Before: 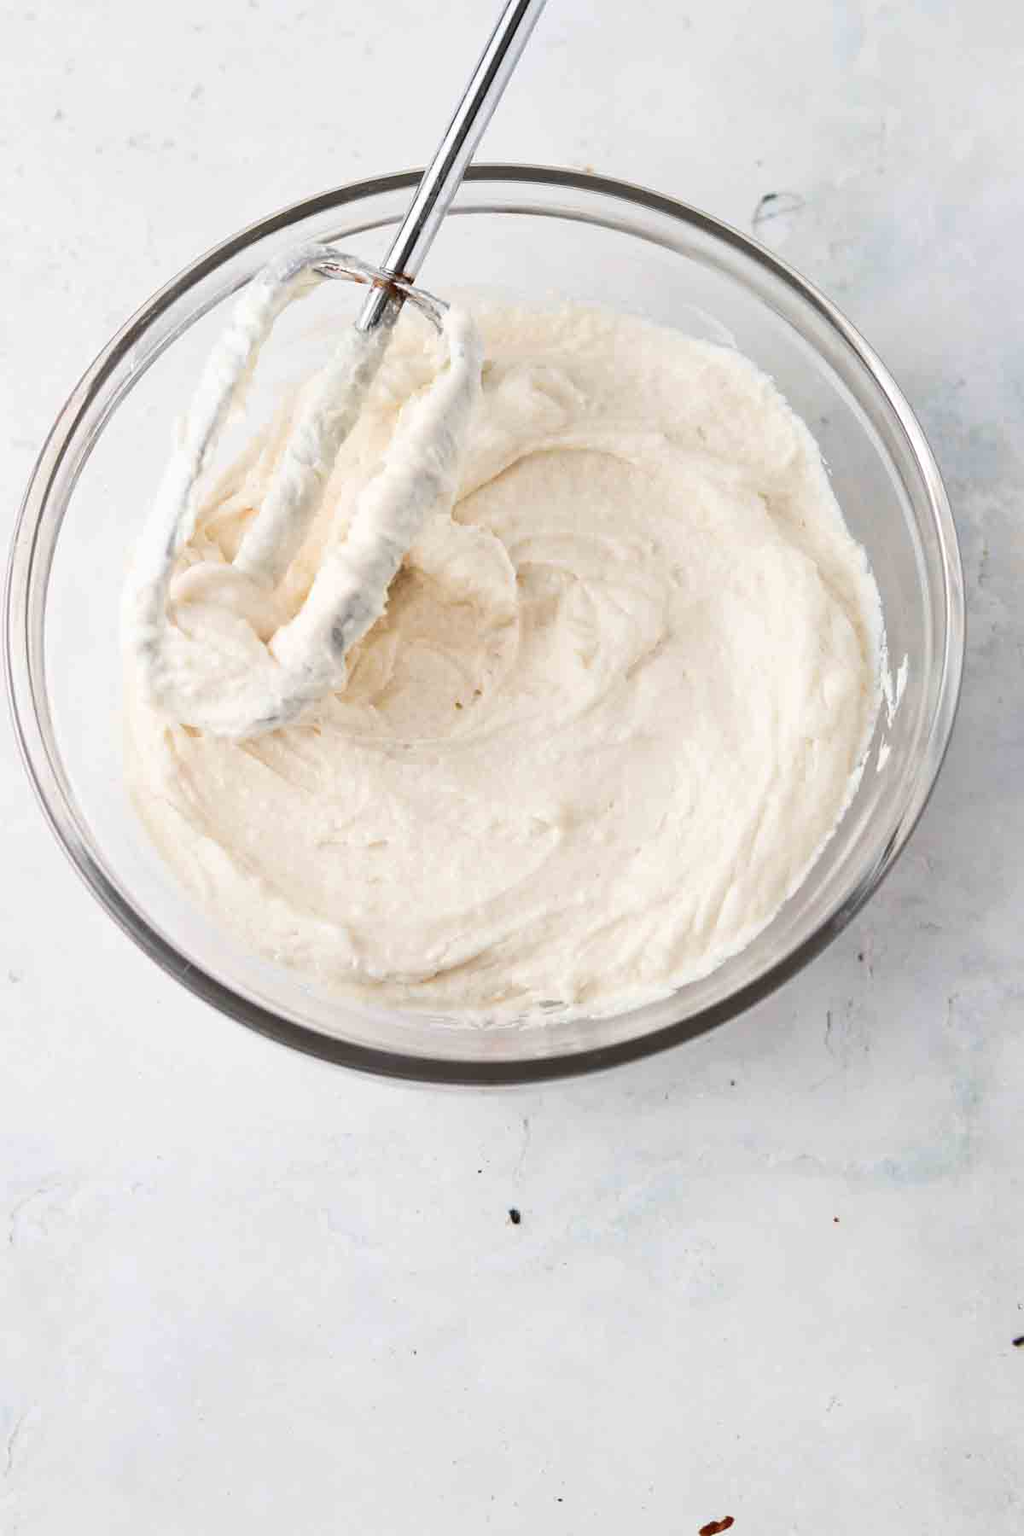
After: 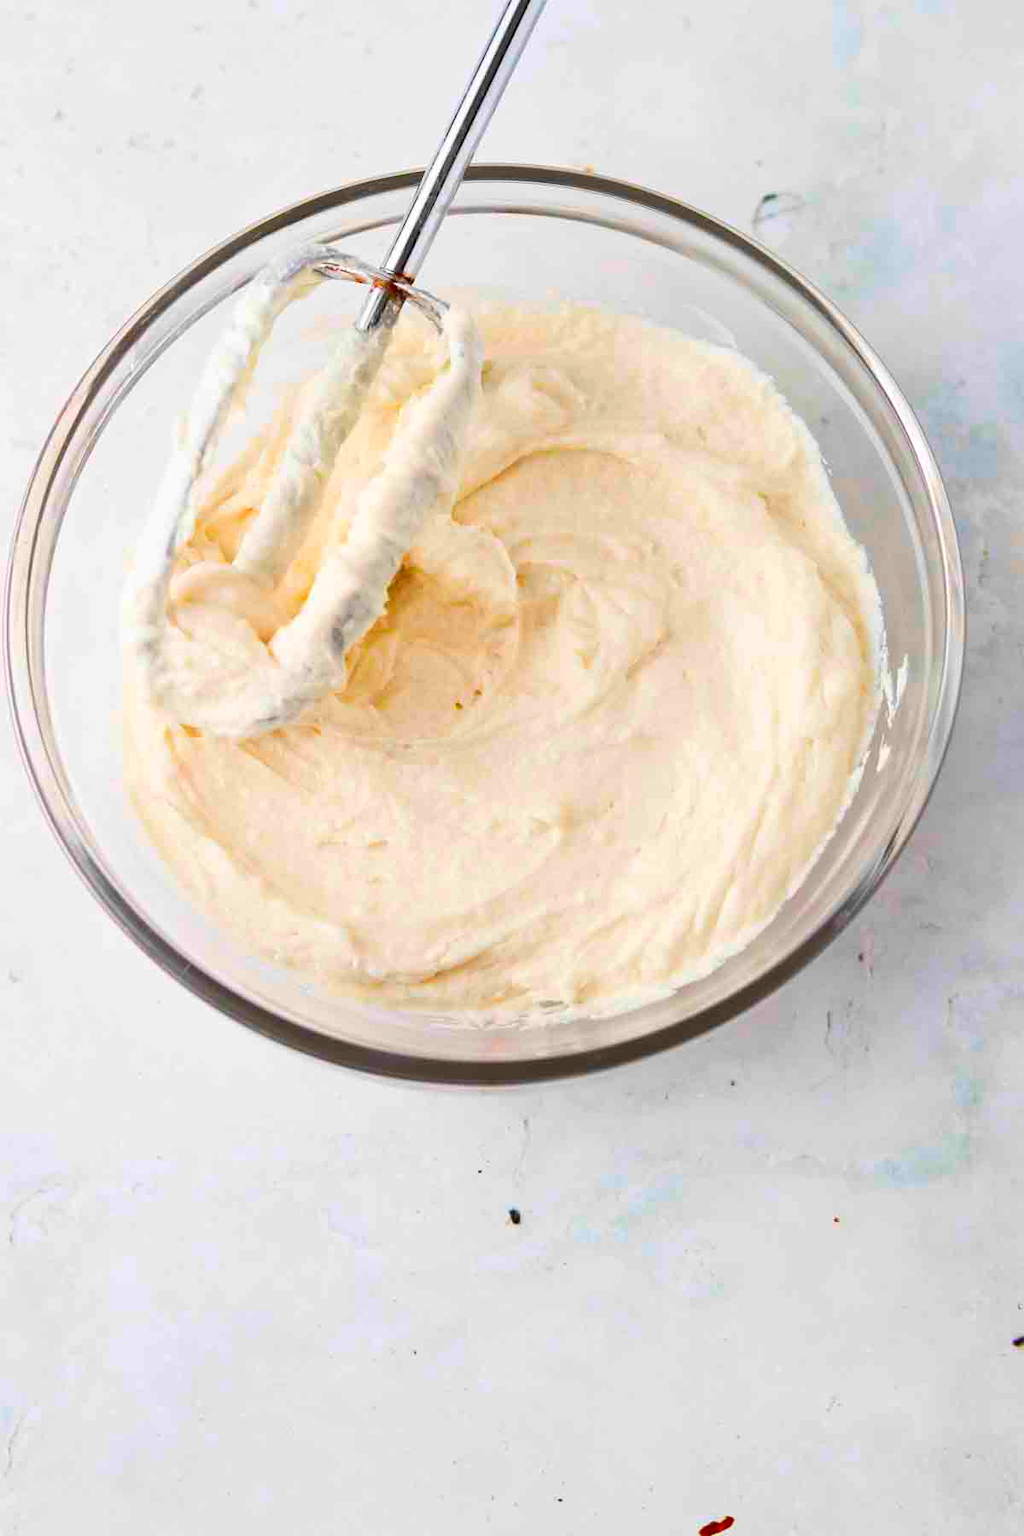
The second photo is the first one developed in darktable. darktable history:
color correction: highlights b* 0.006, saturation 2.15
